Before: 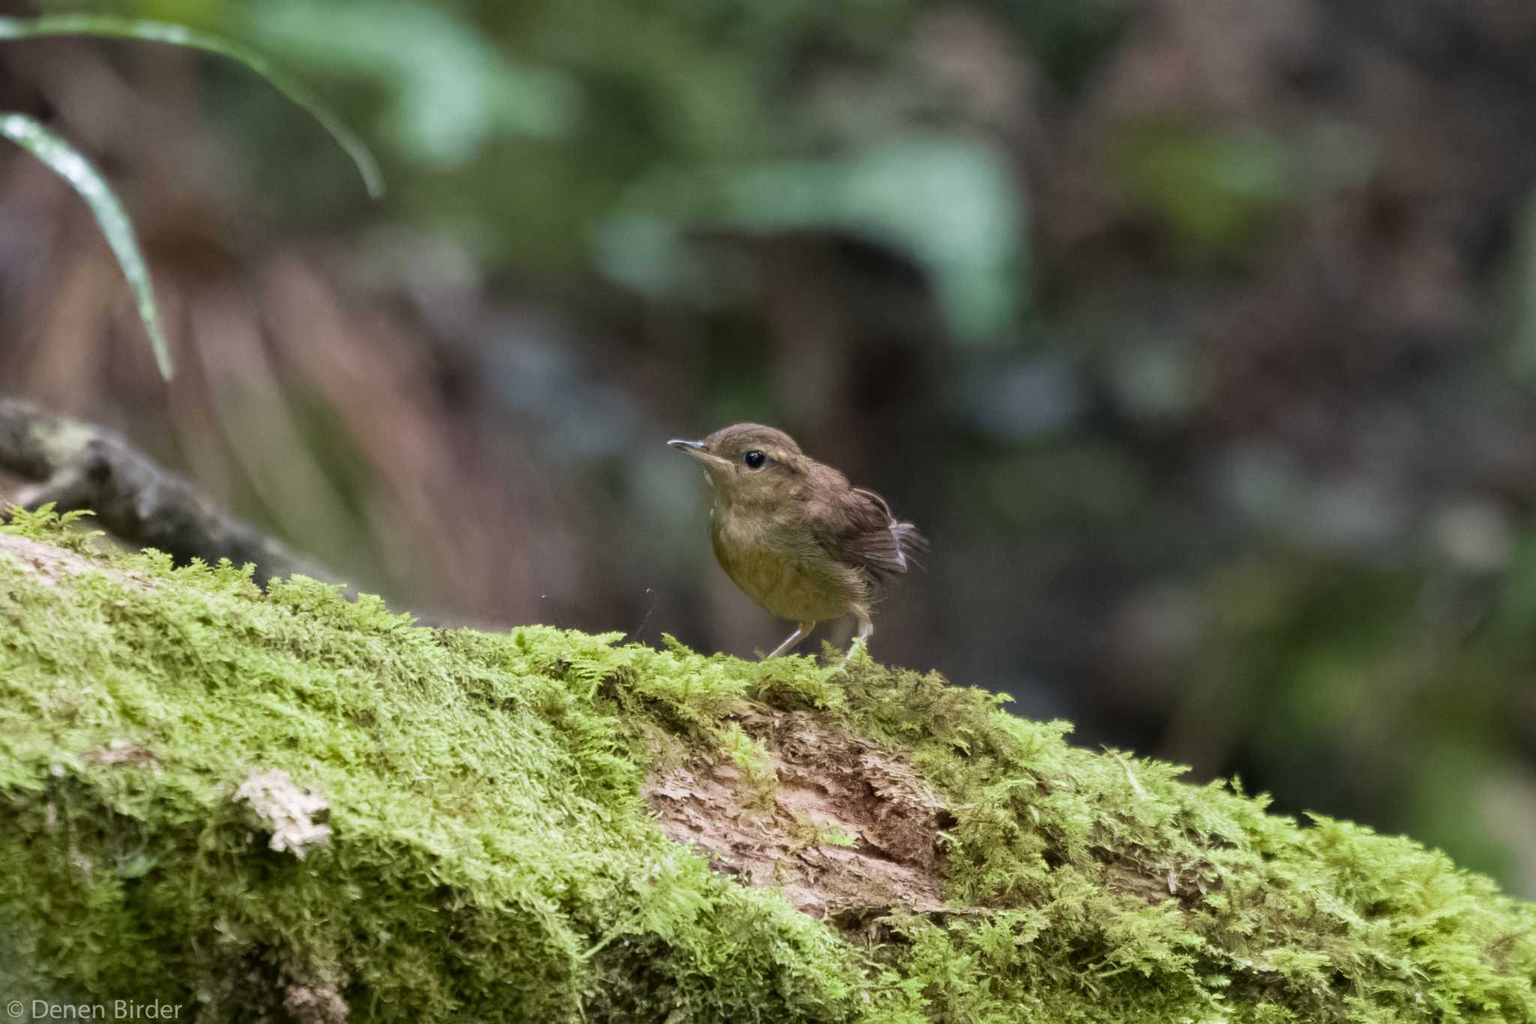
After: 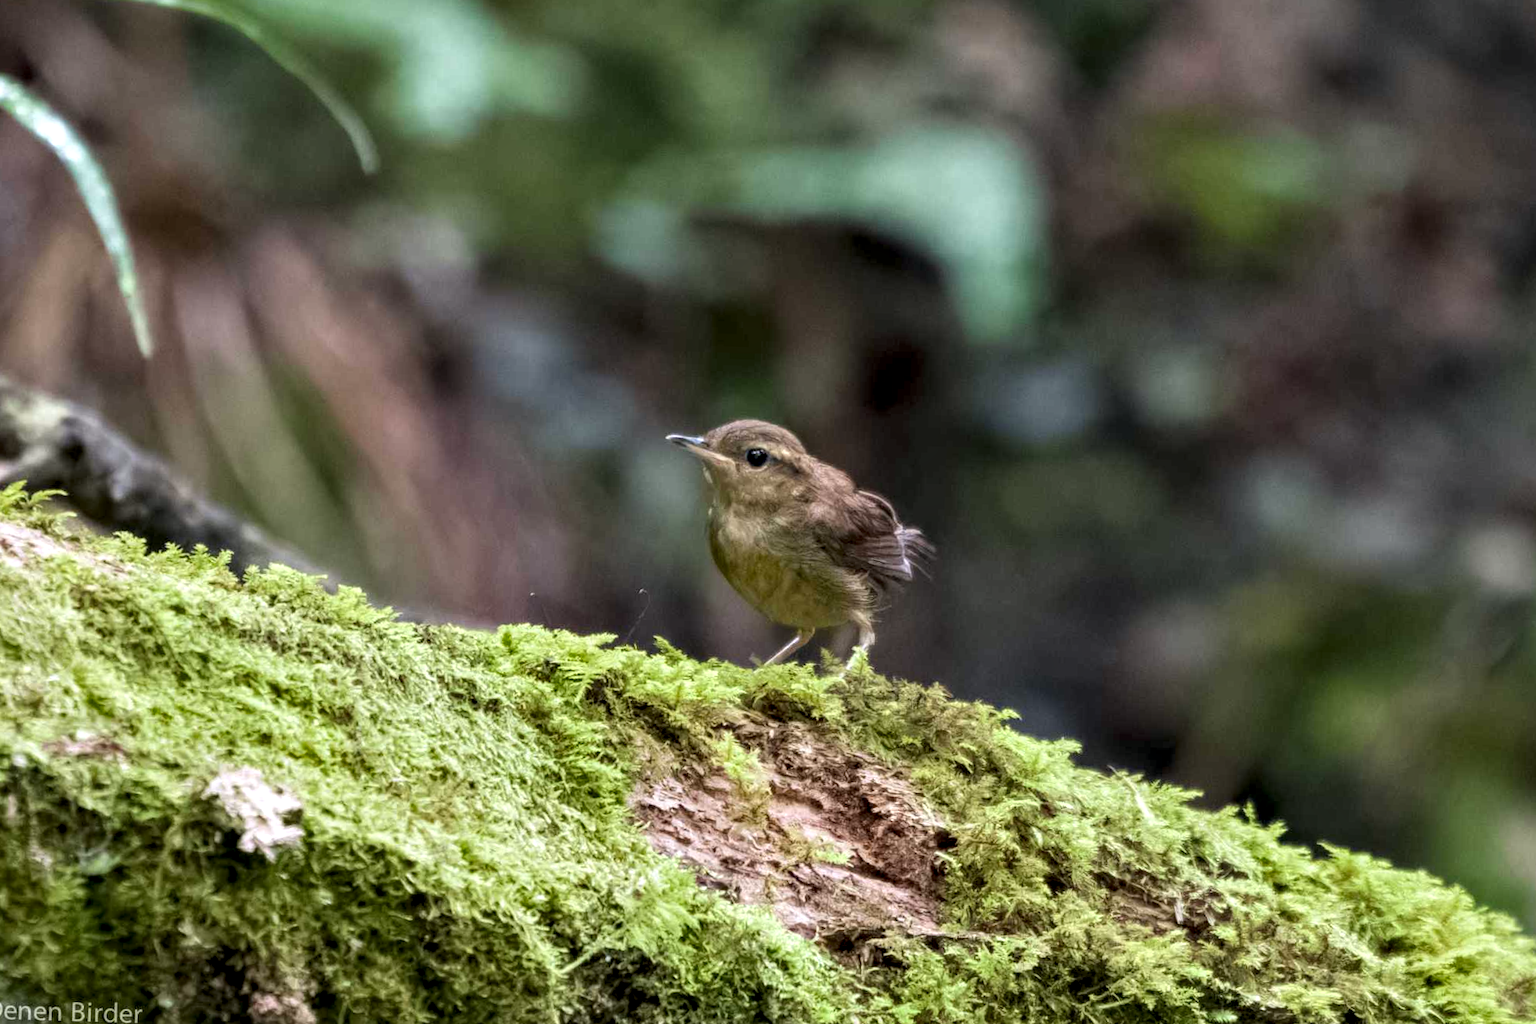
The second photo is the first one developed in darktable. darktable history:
contrast equalizer: octaves 7, y [[0.528, 0.548, 0.563, 0.562, 0.546, 0.526], [0.55 ×6], [0 ×6], [0 ×6], [0 ×6]]
local contrast: on, module defaults
crop and rotate: angle -1.69°
